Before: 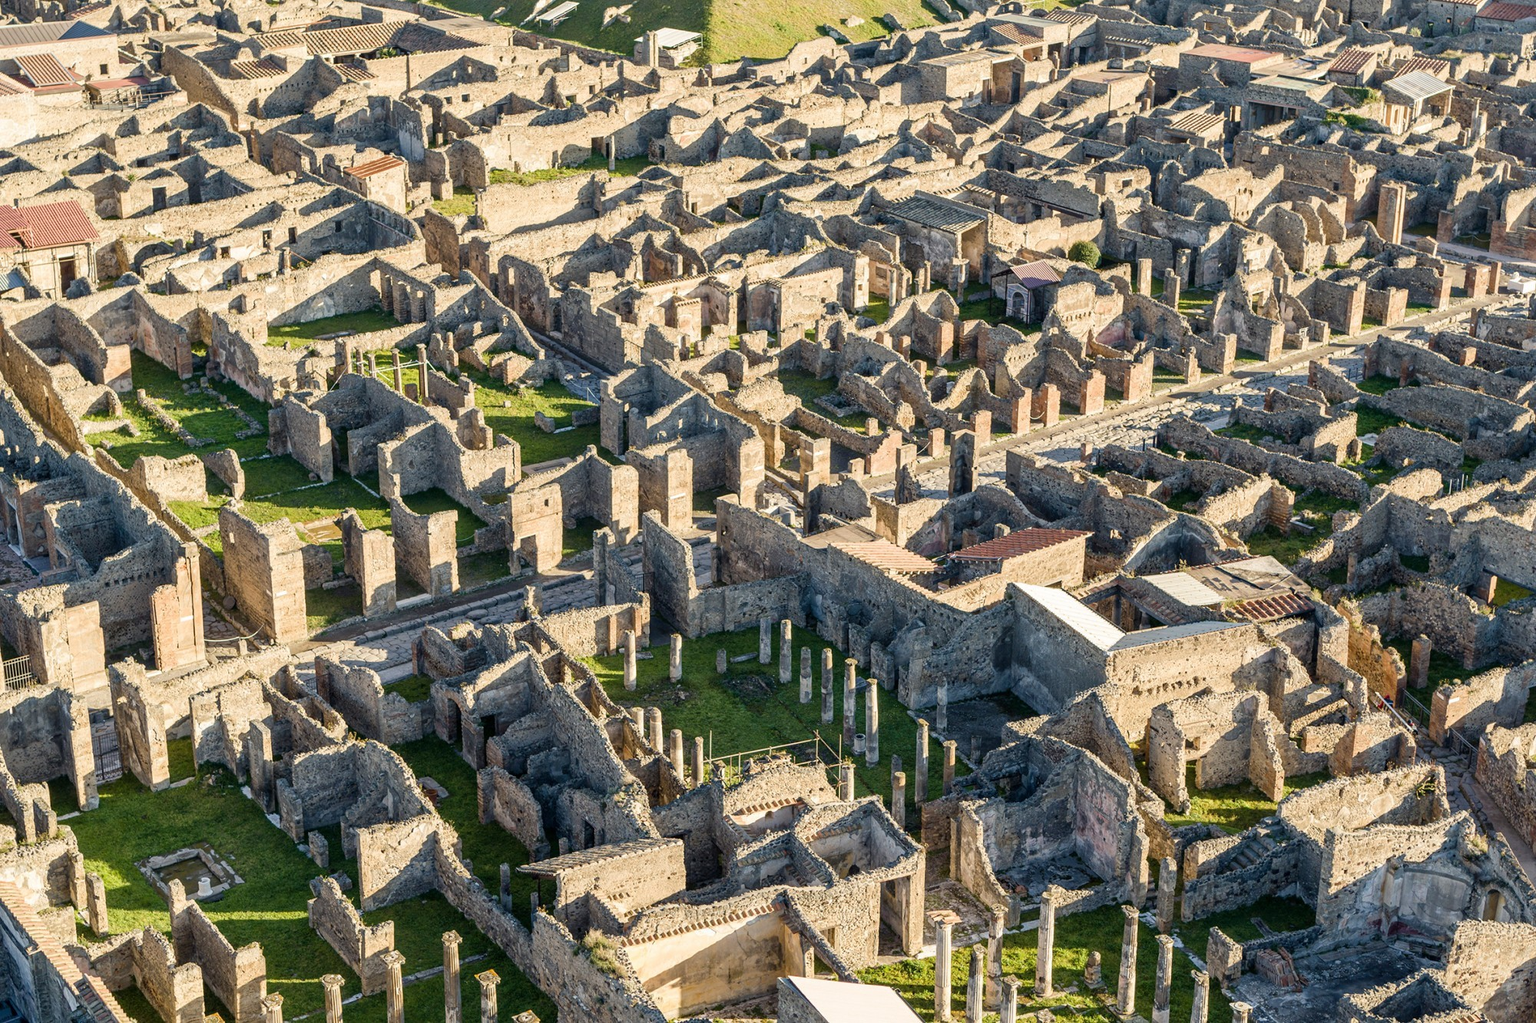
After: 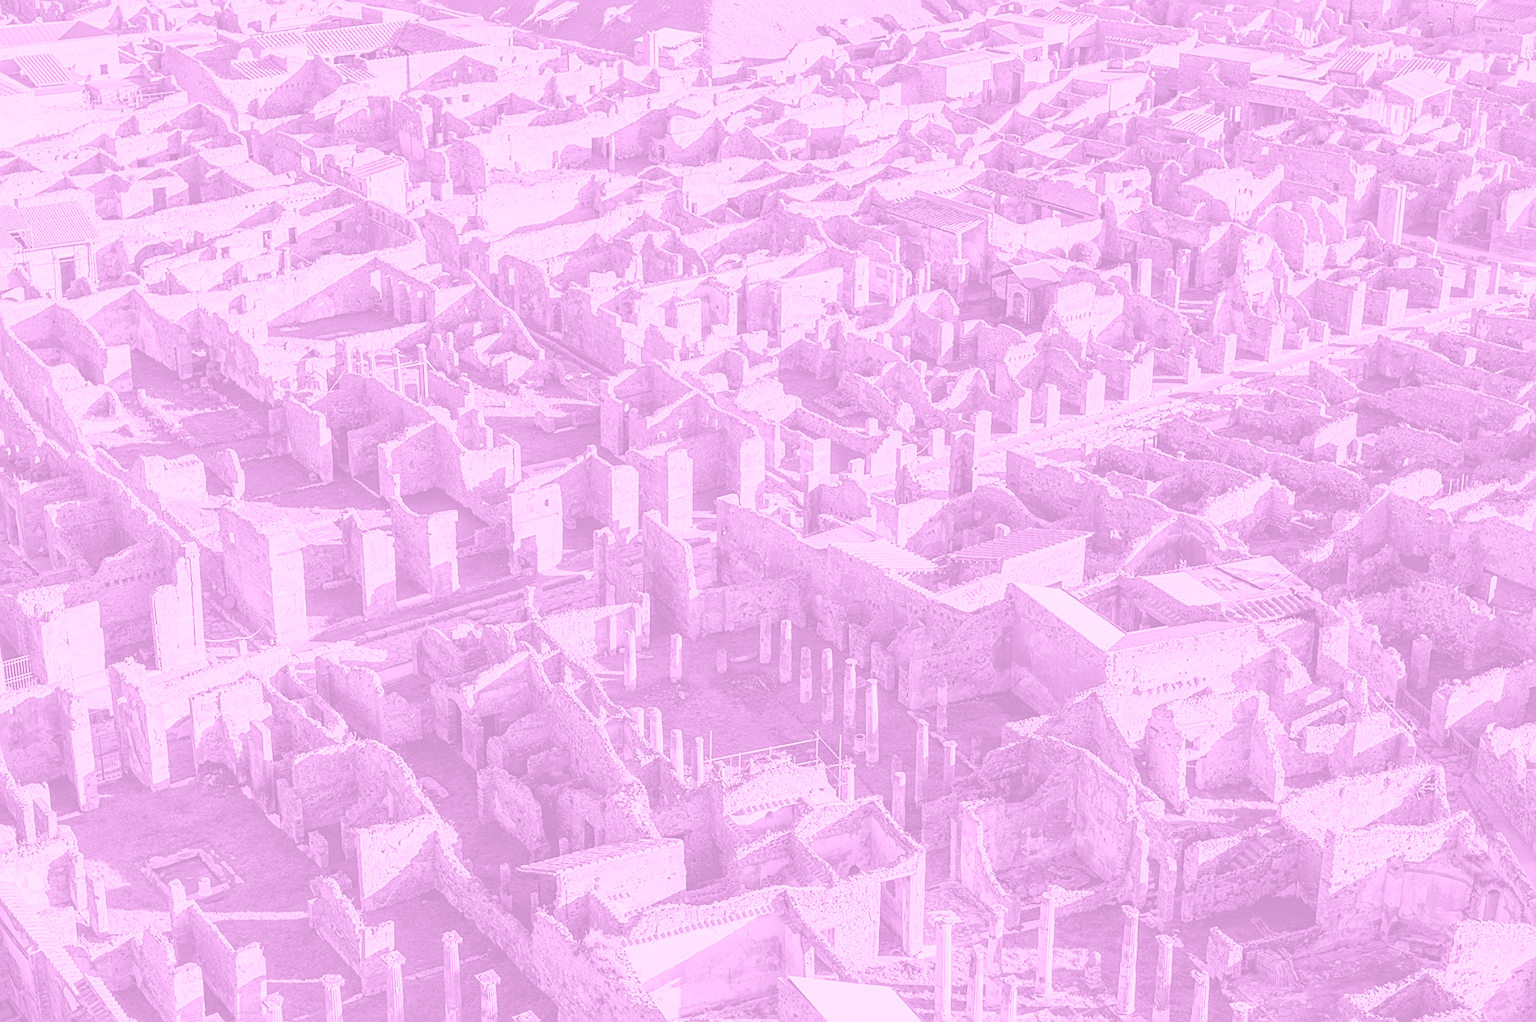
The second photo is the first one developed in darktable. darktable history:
colorize: hue 331.2°, saturation 75%, source mix 30.28%, lightness 70.52%, version 1
sharpen: on, module defaults
